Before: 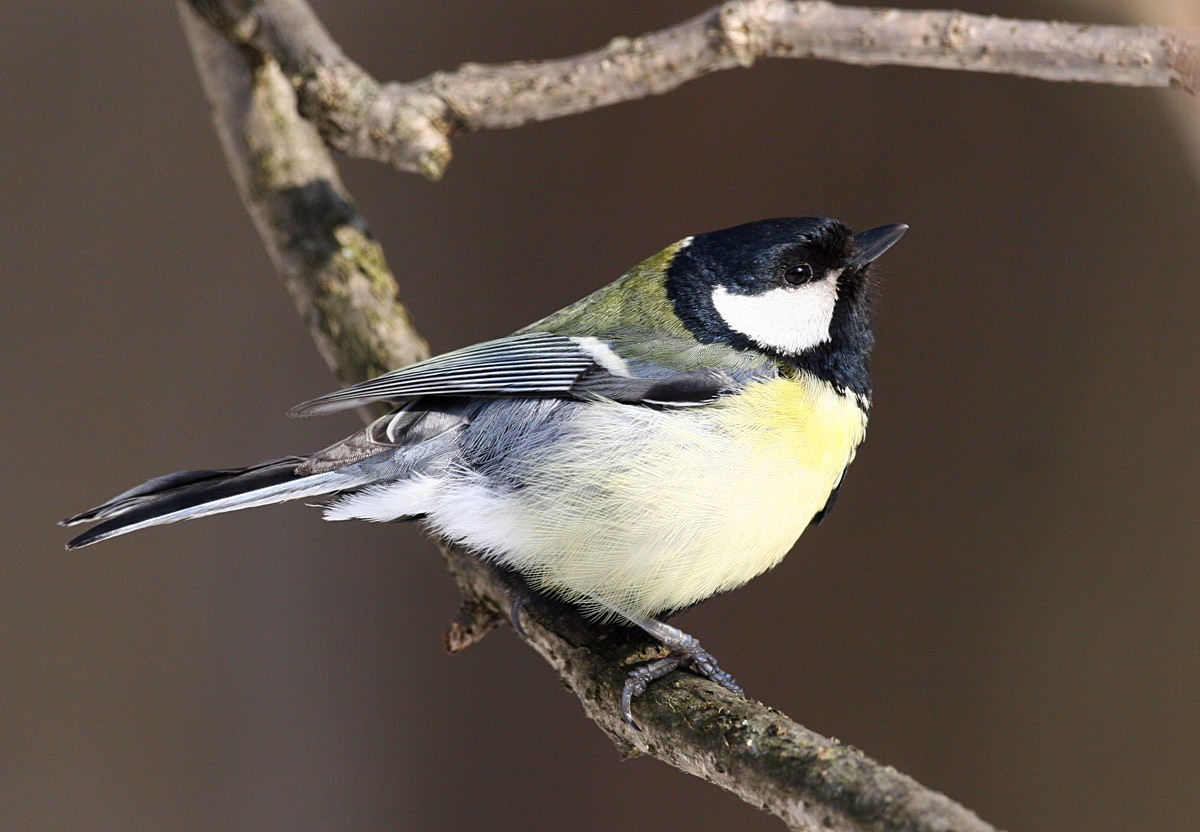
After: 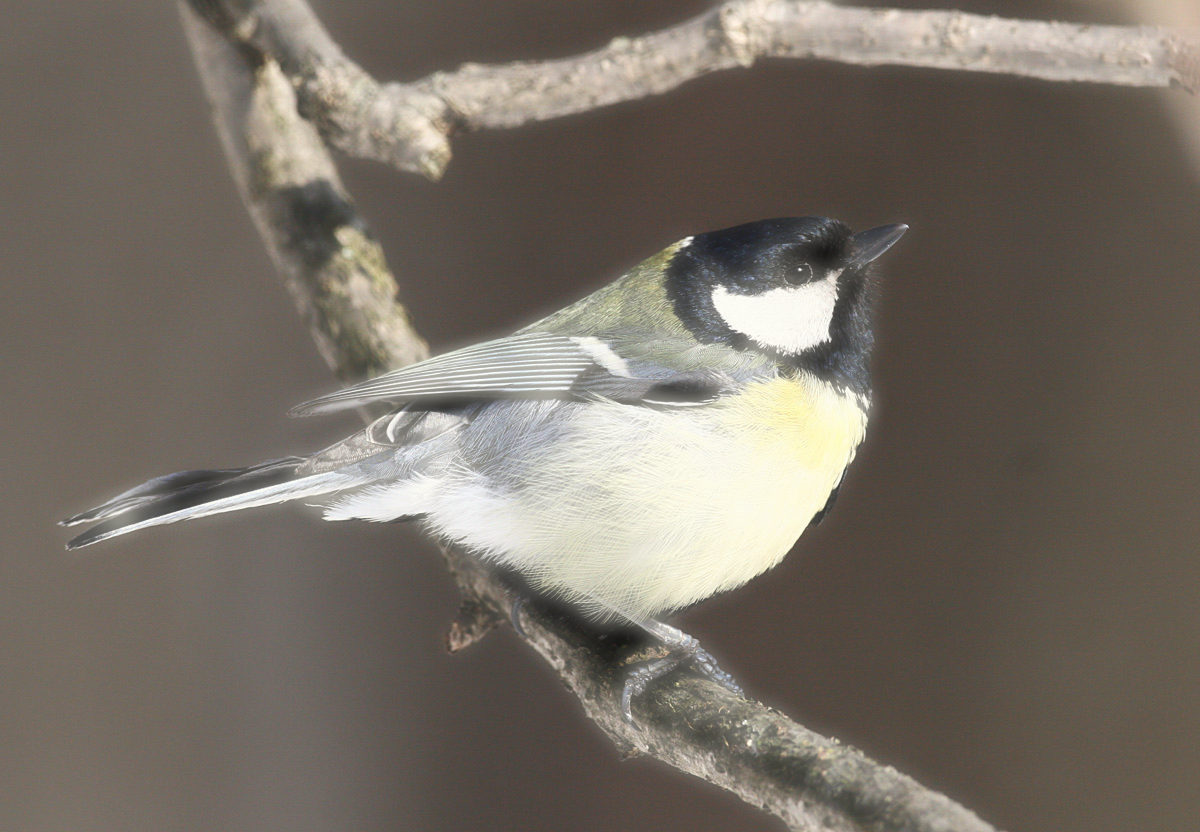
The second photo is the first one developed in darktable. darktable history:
haze removal: strength -0.889, distance 0.231, compatibility mode true, adaptive false
